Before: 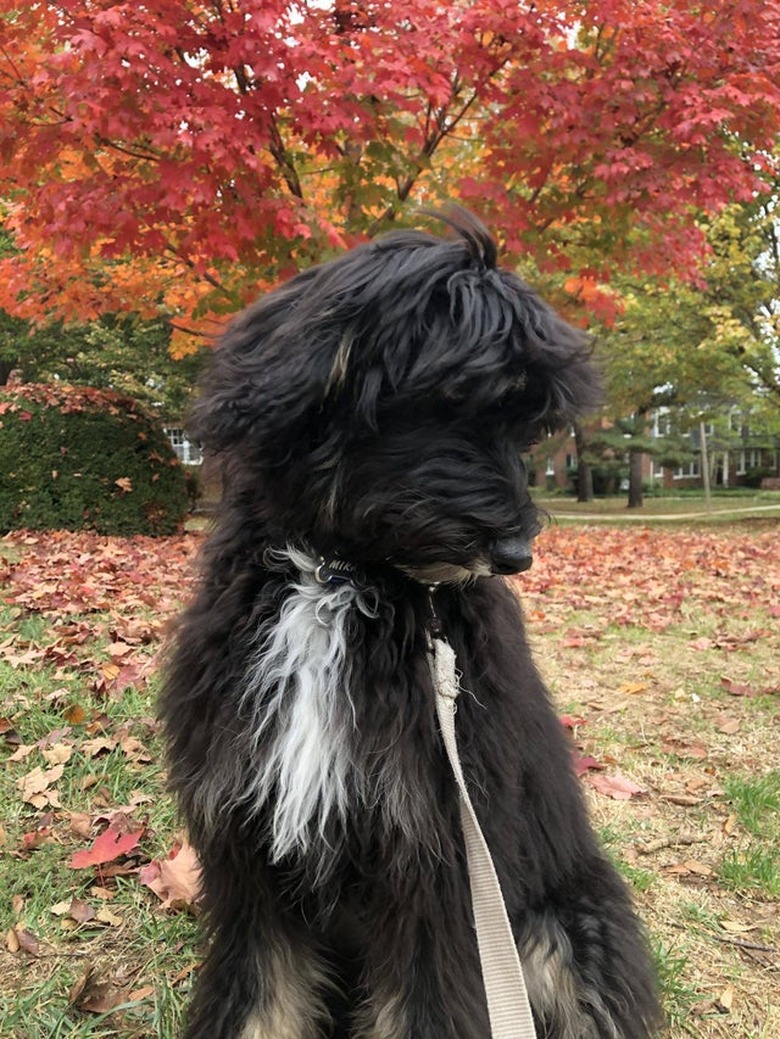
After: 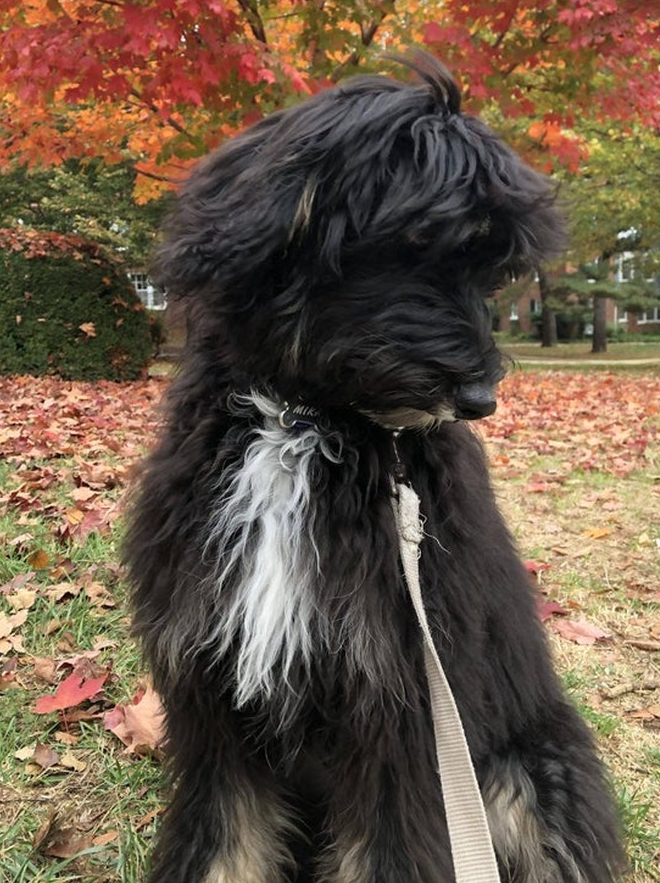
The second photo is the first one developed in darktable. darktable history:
crop and rotate: left 4.661%, top 14.967%, right 10.693%
